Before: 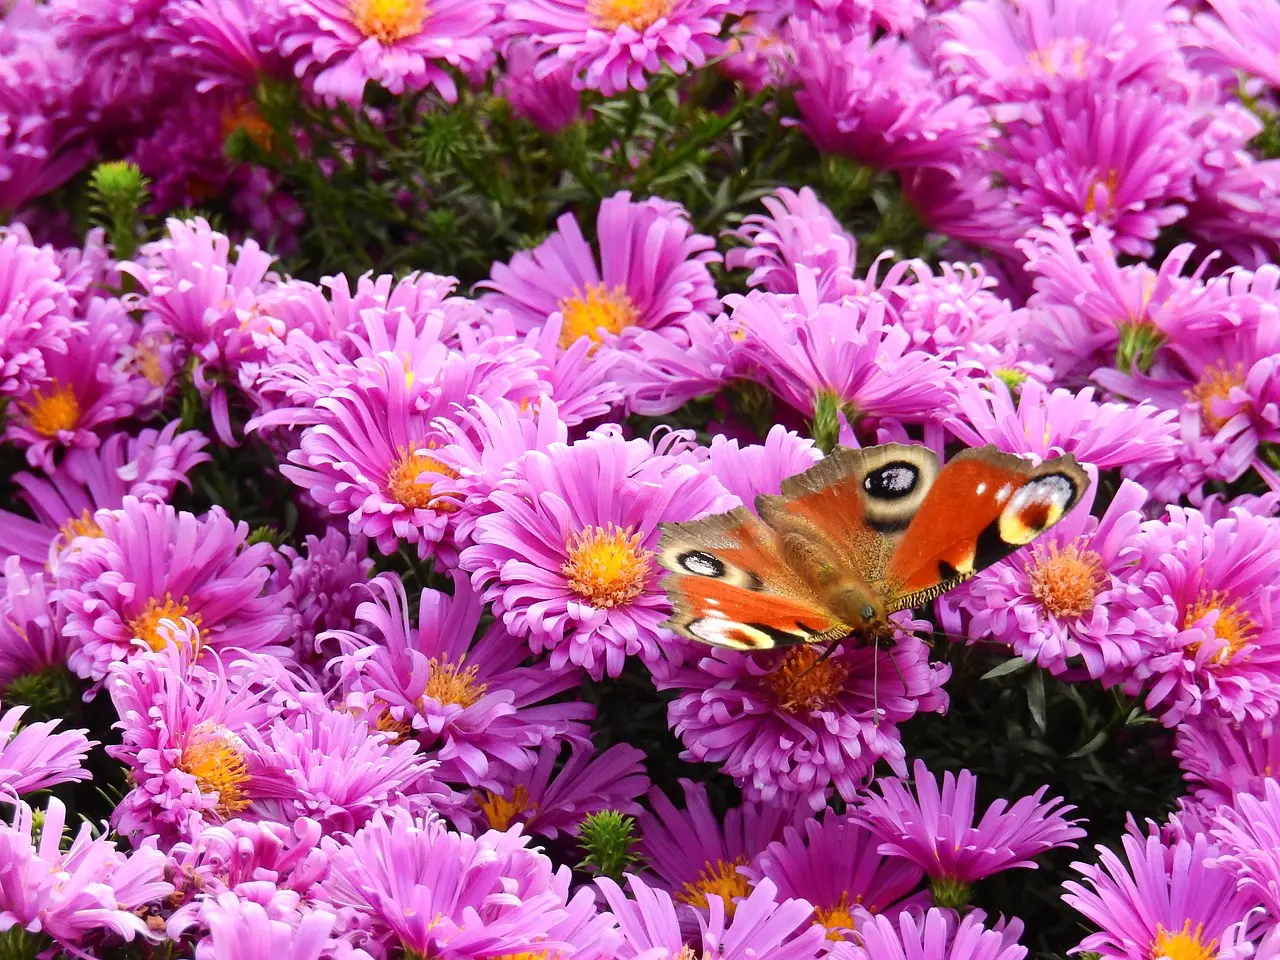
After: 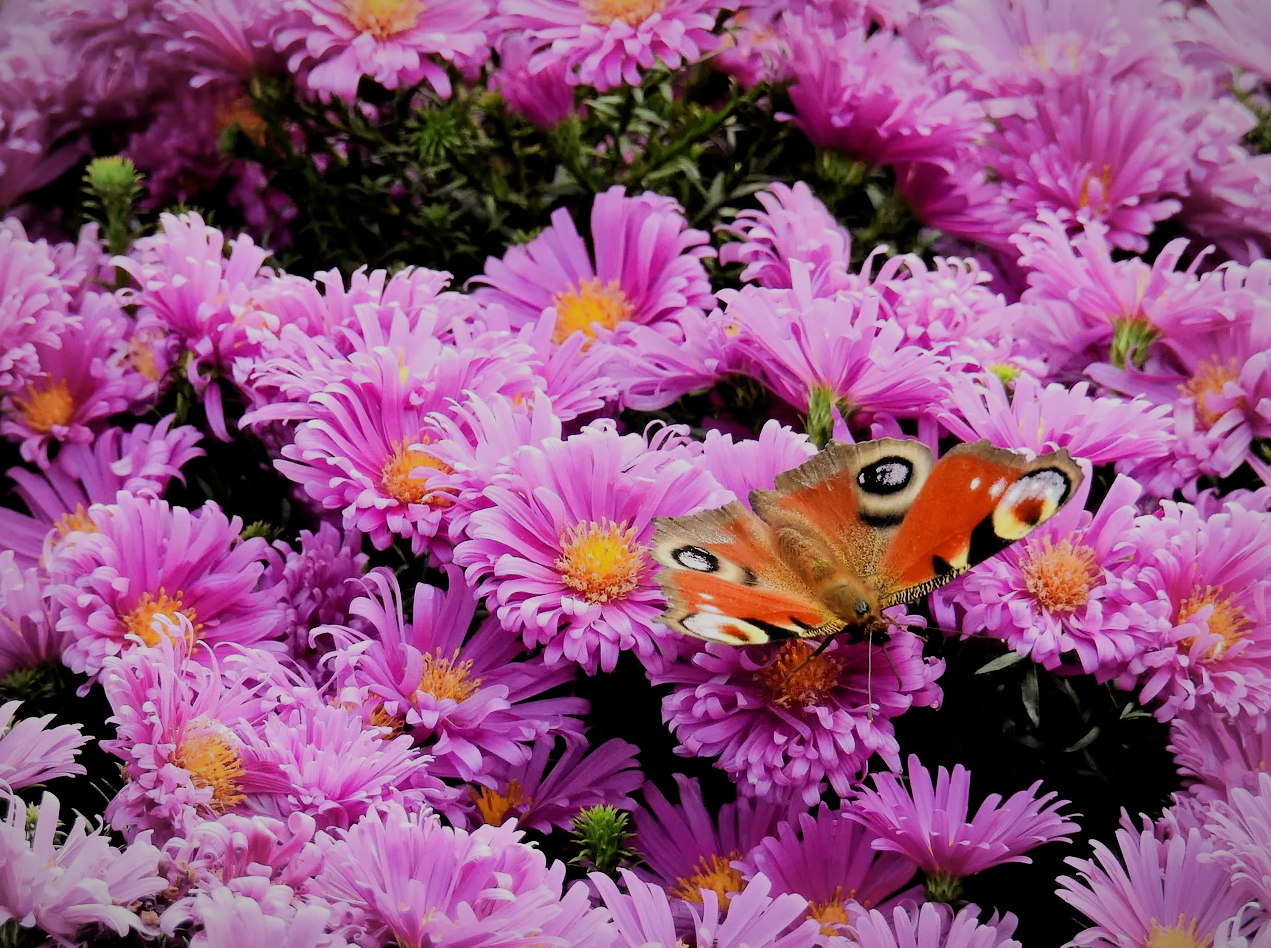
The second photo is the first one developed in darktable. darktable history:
filmic rgb: black relative exposure -4.36 EV, white relative exposure 4.56 EV, threshold 3.05 EV, structure ↔ texture 99.77%, hardness 2.4, contrast 1.055, enable highlight reconstruction true
crop: left 0.49%, top 0.574%, right 0.17%, bottom 0.596%
vignetting: fall-off radius 70.02%, automatic ratio true, unbound false
tone equalizer: edges refinement/feathering 500, mask exposure compensation -1.57 EV, preserve details no
